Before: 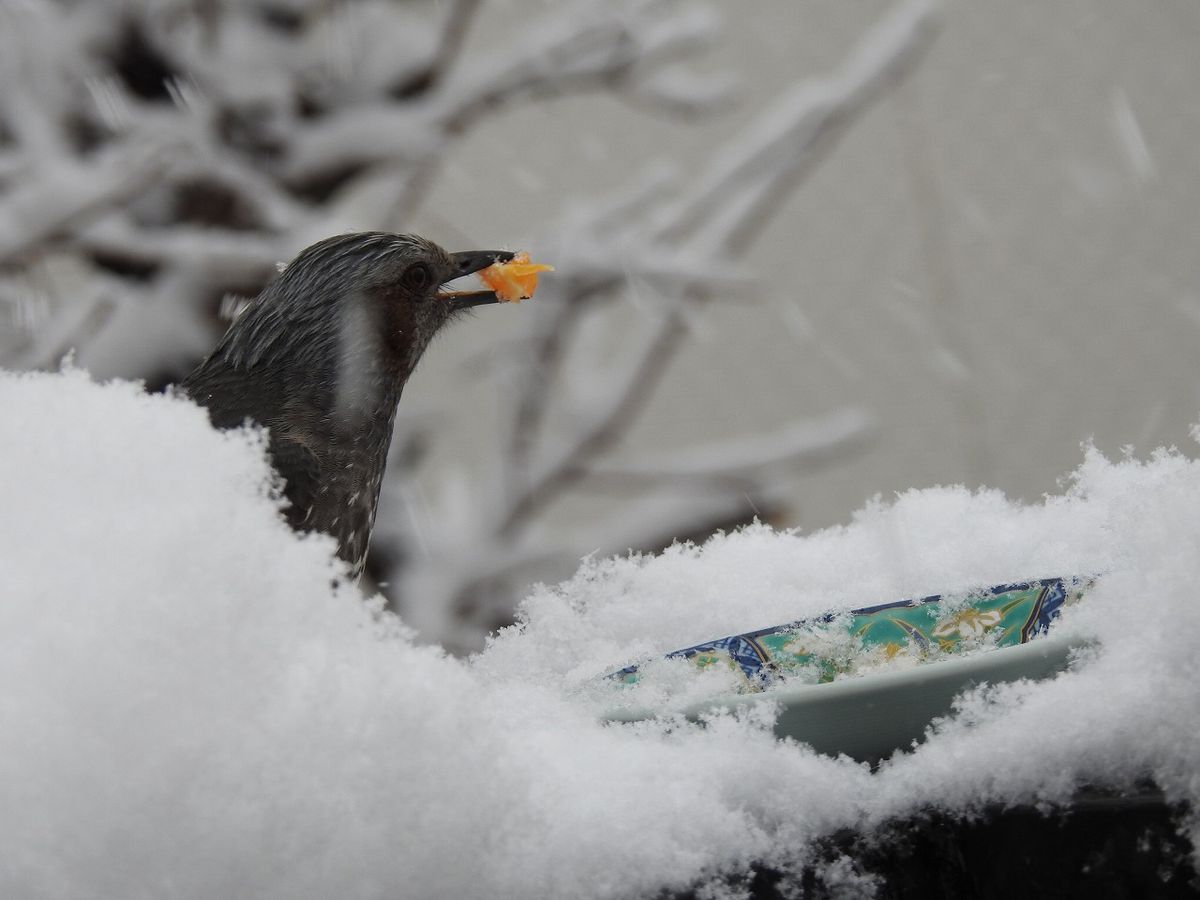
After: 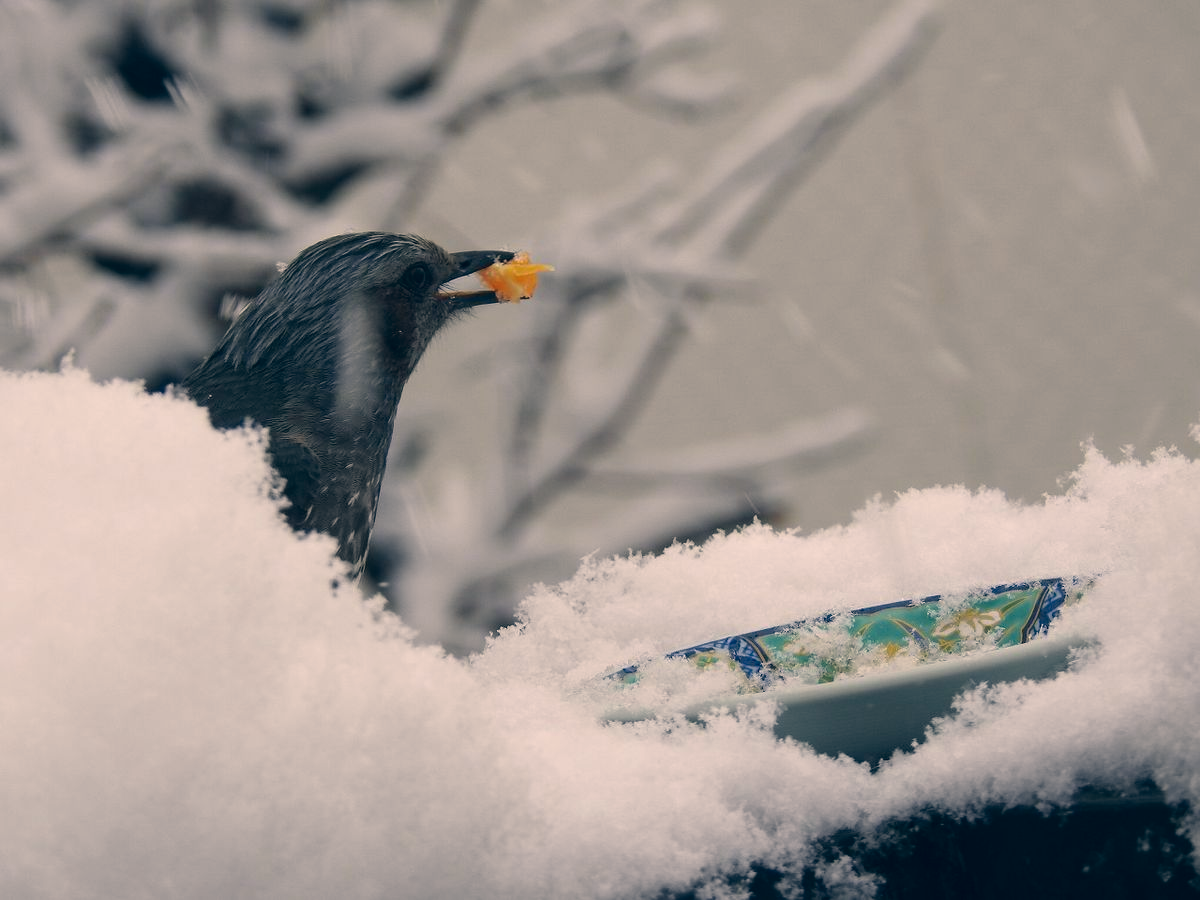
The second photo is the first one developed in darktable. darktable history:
exposure: exposure 0.132 EV, compensate highlight preservation false
color correction: highlights a* 10.32, highlights b* 14.36, shadows a* -9.95, shadows b* -15.09
